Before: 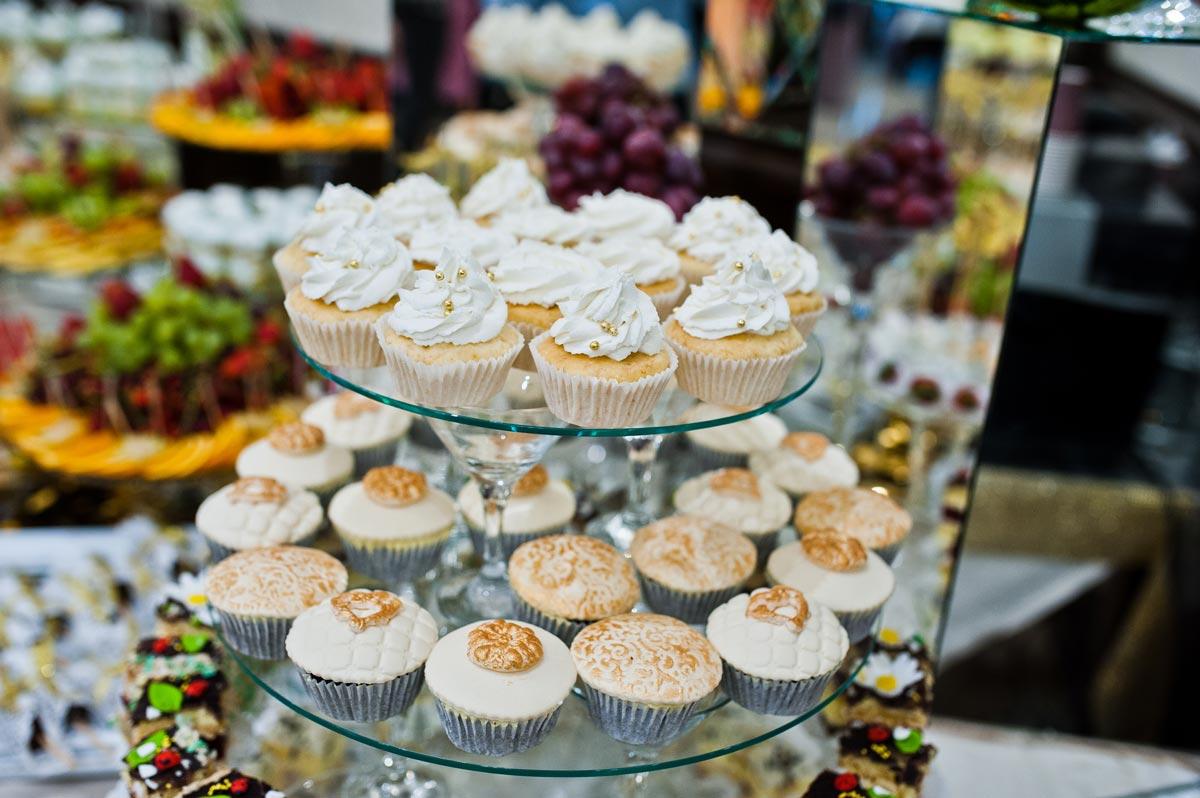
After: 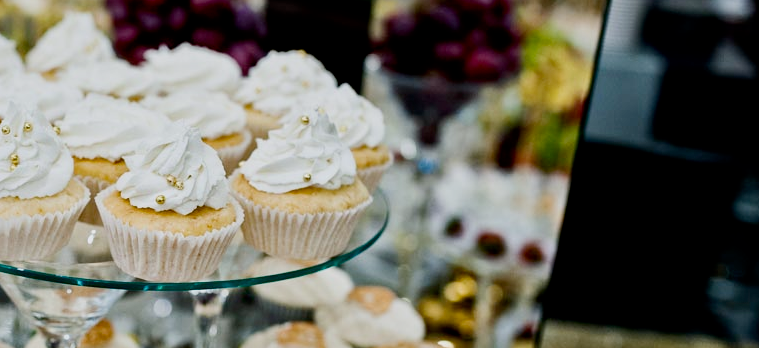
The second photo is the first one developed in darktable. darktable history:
exposure: exposure -0.14 EV, compensate highlight preservation false
crop: left 36.195%, top 18.315%, right 0.49%, bottom 37.957%
filmic rgb: black relative exposure -7.74 EV, white relative exposure 4.41 EV, target black luminance 0%, hardness 3.76, latitude 50.79%, contrast 1.068, highlights saturation mix 9.25%, shadows ↔ highlights balance -0.272%, add noise in highlights 0, preserve chrominance no, color science v3 (2019), use custom middle-gray values true, contrast in highlights soft
contrast brightness saturation: contrast 0.136
local contrast: mode bilateral grid, contrast 20, coarseness 50, detail 120%, midtone range 0.2
